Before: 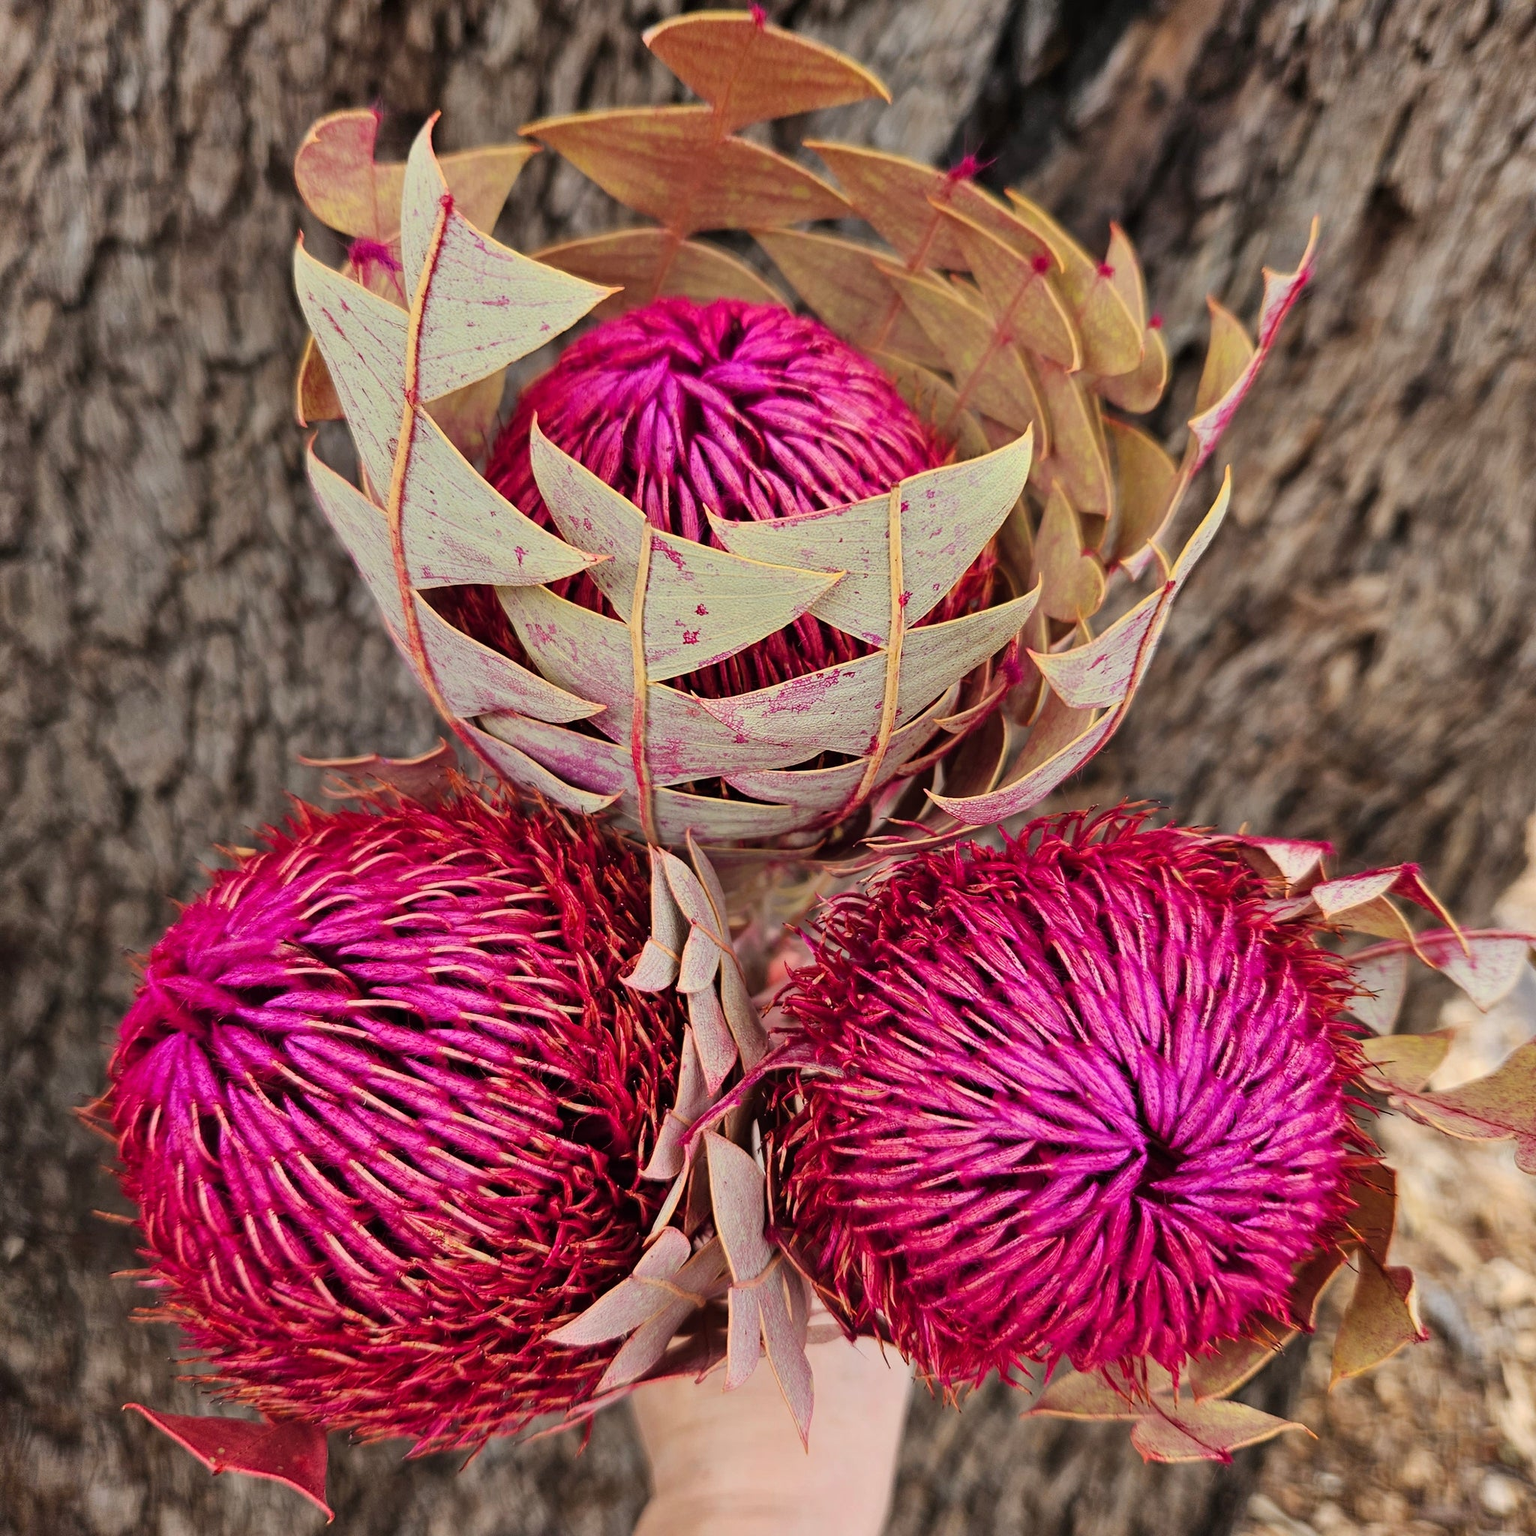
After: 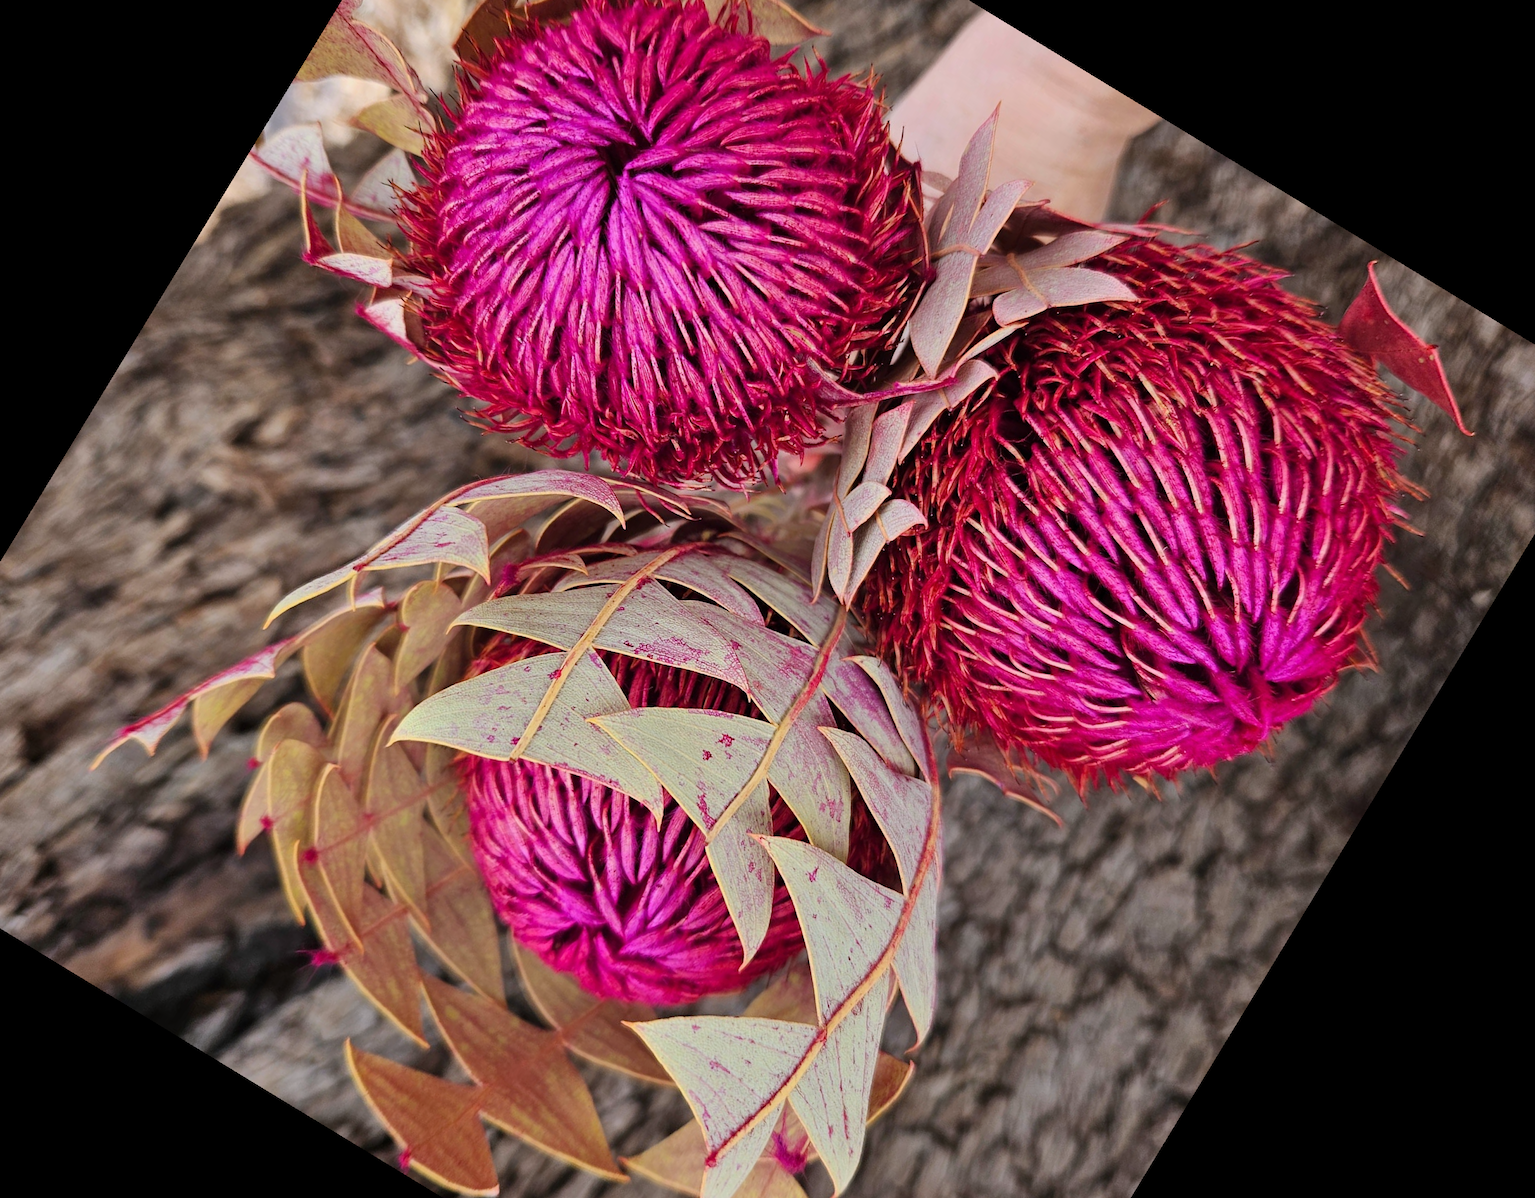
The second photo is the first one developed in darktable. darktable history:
white balance: red 0.984, blue 1.059
crop and rotate: angle 148.68°, left 9.111%, top 15.603%, right 4.588%, bottom 17.041%
